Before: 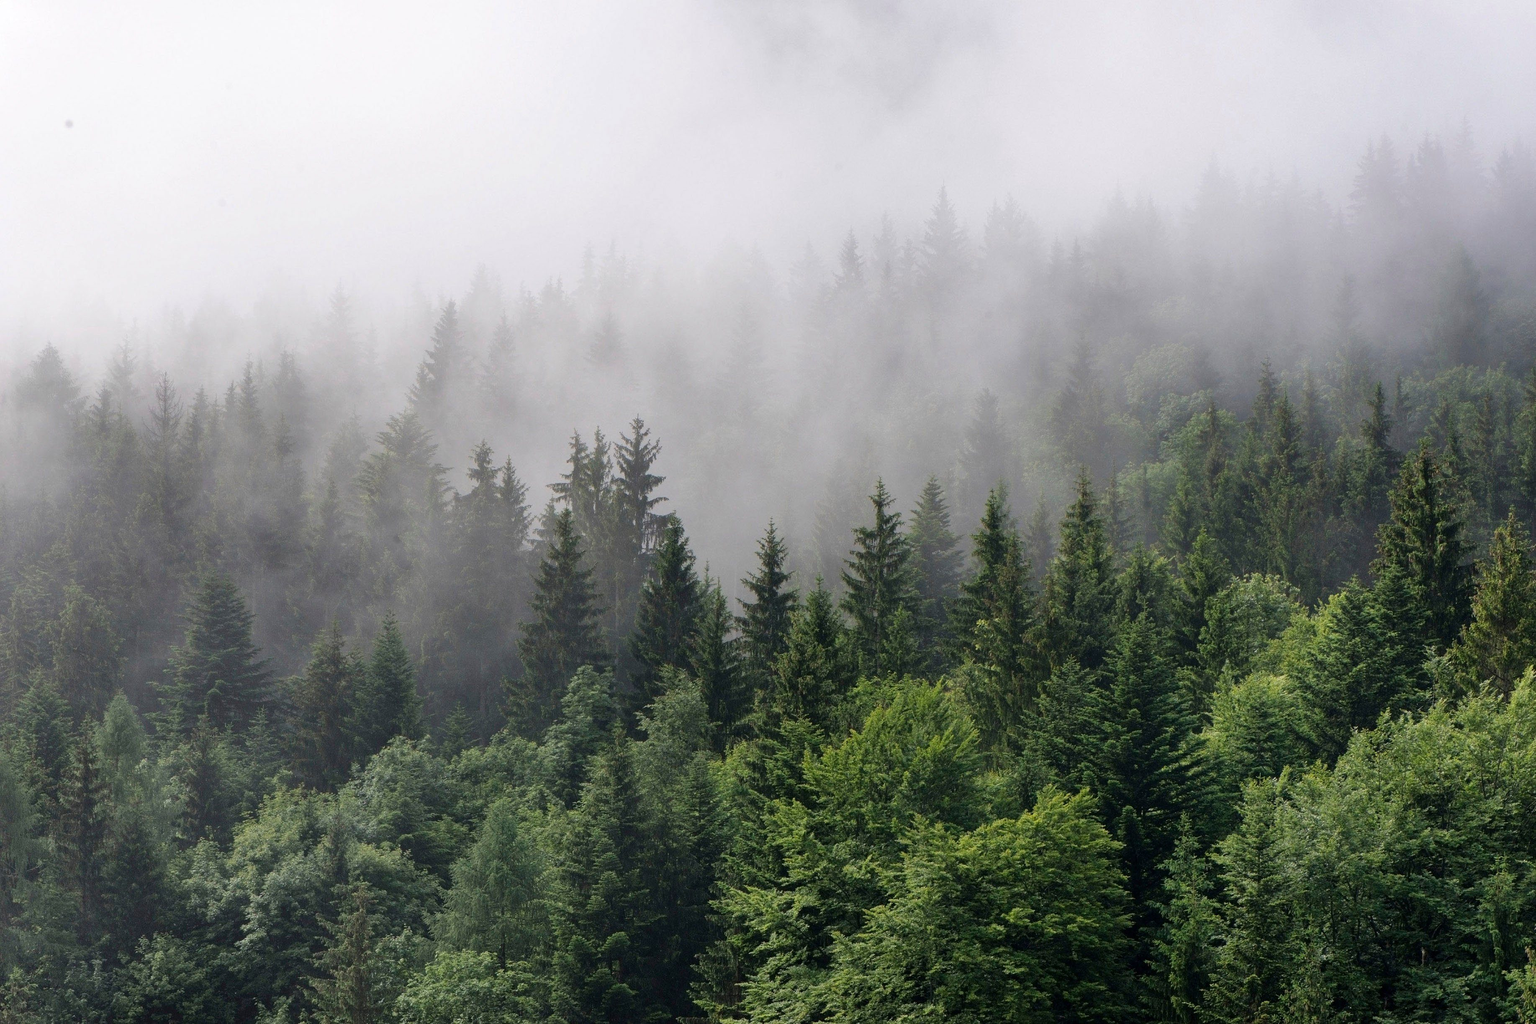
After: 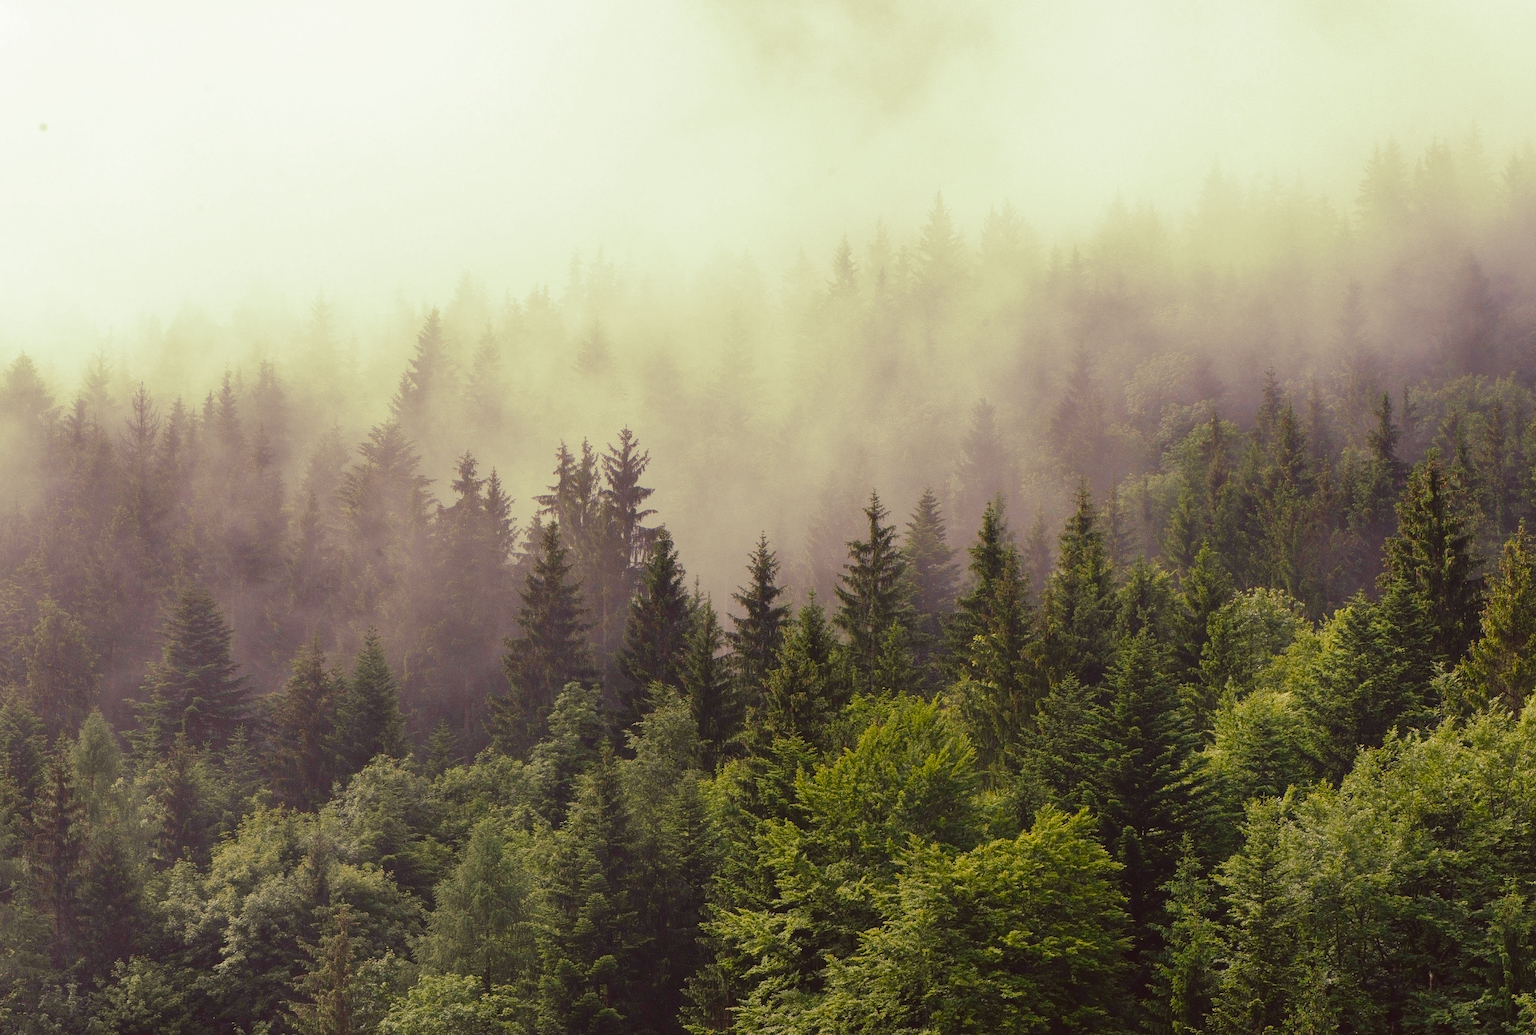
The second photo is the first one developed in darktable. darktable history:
color correction: highlights a* 10.21, highlights b* 9.79, shadows a* 8.61, shadows b* 7.88, saturation 0.8
split-toning: shadows › hue 290.82°, shadows › saturation 0.34, highlights › saturation 0.38, balance 0, compress 50%
color balance rgb: shadows lift › chroma 3%, shadows lift › hue 280.8°, power › hue 330°, highlights gain › chroma 3%, highlights gain › hue 75.6°, global offset › luminance 0.7%, perceptual saturation grading › global saturation 20%, perceptual saturation grading › highlights -25%, perceptual saturation grading › shadows 50%, global vibrance 20.33%
crop and rotate: left 1.774%, right 0.633%, bottom 1.28%
